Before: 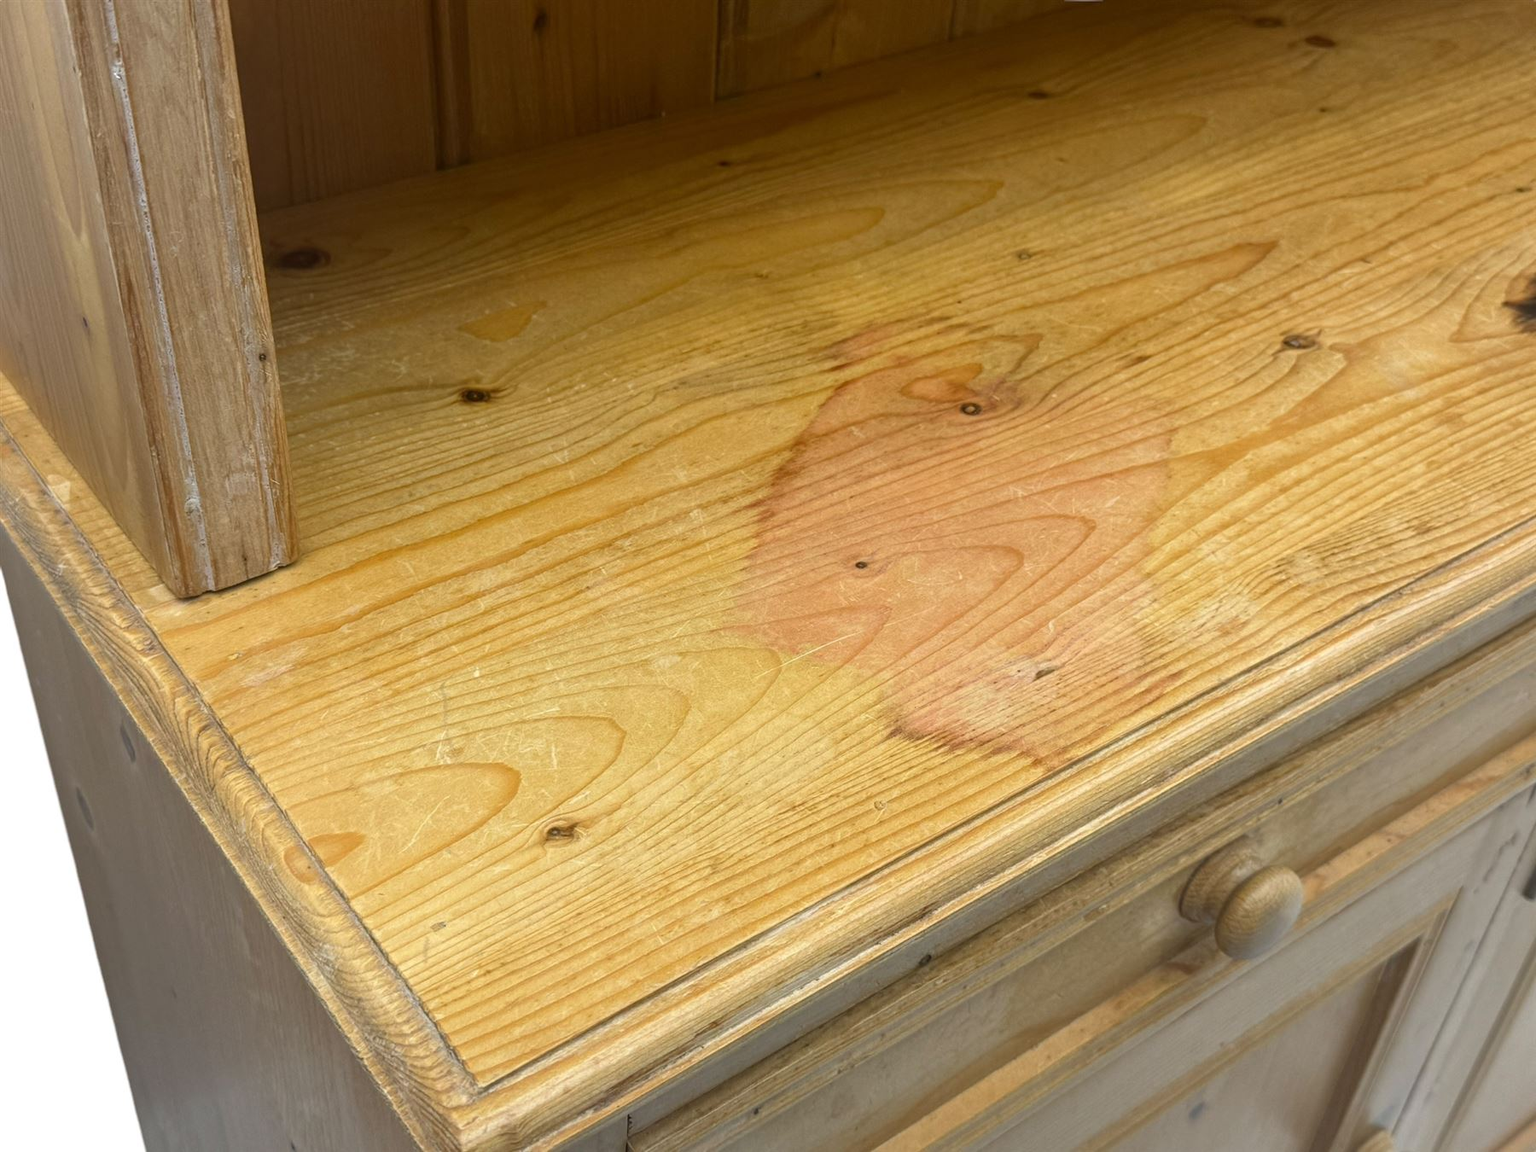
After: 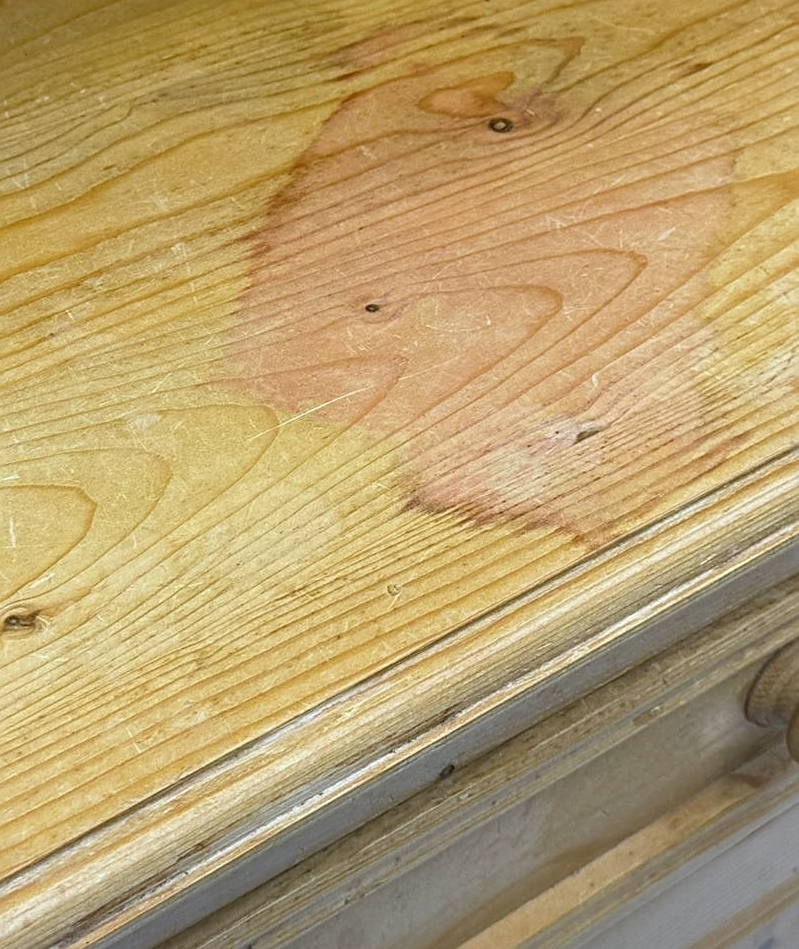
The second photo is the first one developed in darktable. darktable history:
crop: left 35.432%, top 26.233%, right 20.145%, bottom 3.432%
white balance: red 0.948, green 1.02, blue 1.176
sharpen: on, module defaults
